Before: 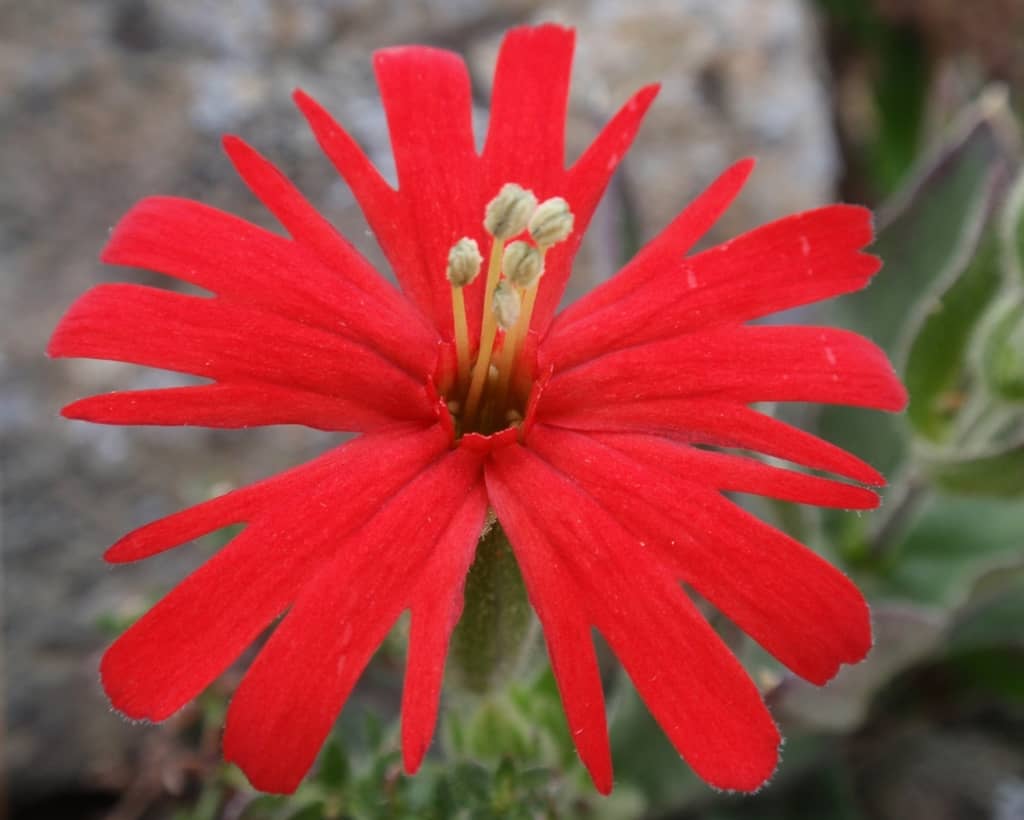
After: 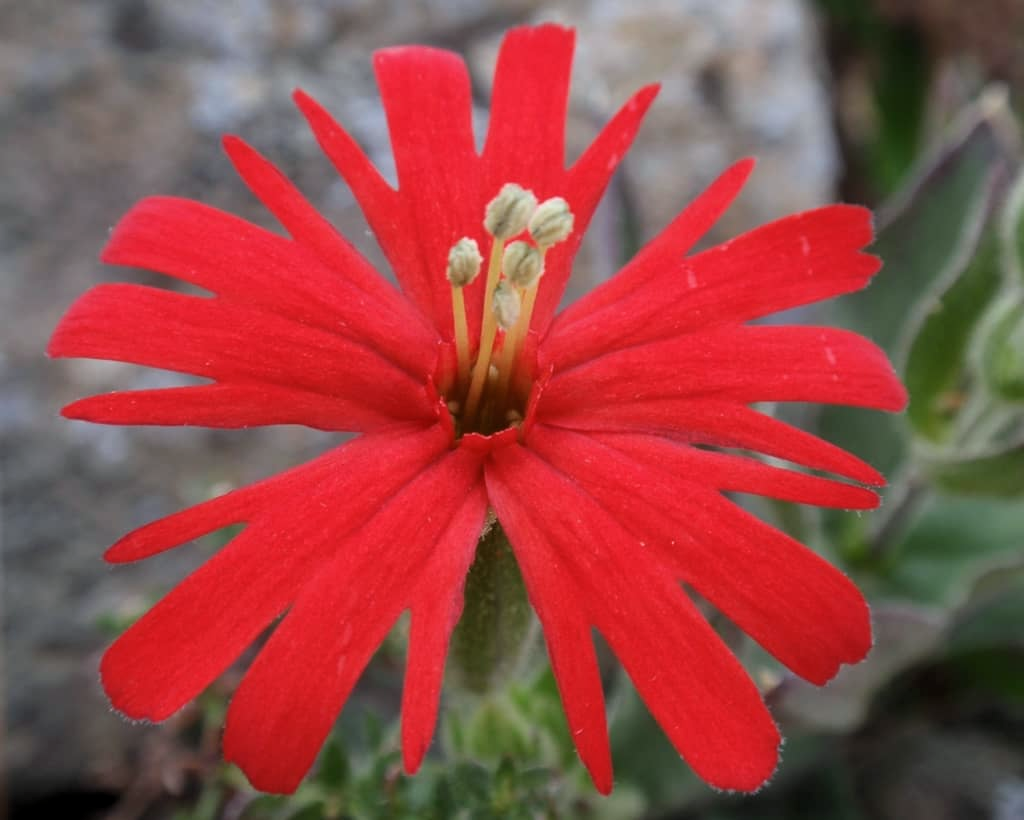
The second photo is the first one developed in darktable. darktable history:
color calibration: x 0.355, y 0.367, temperature 4730.92 K
levels: levels [0.026, 0.507, 0.987]
